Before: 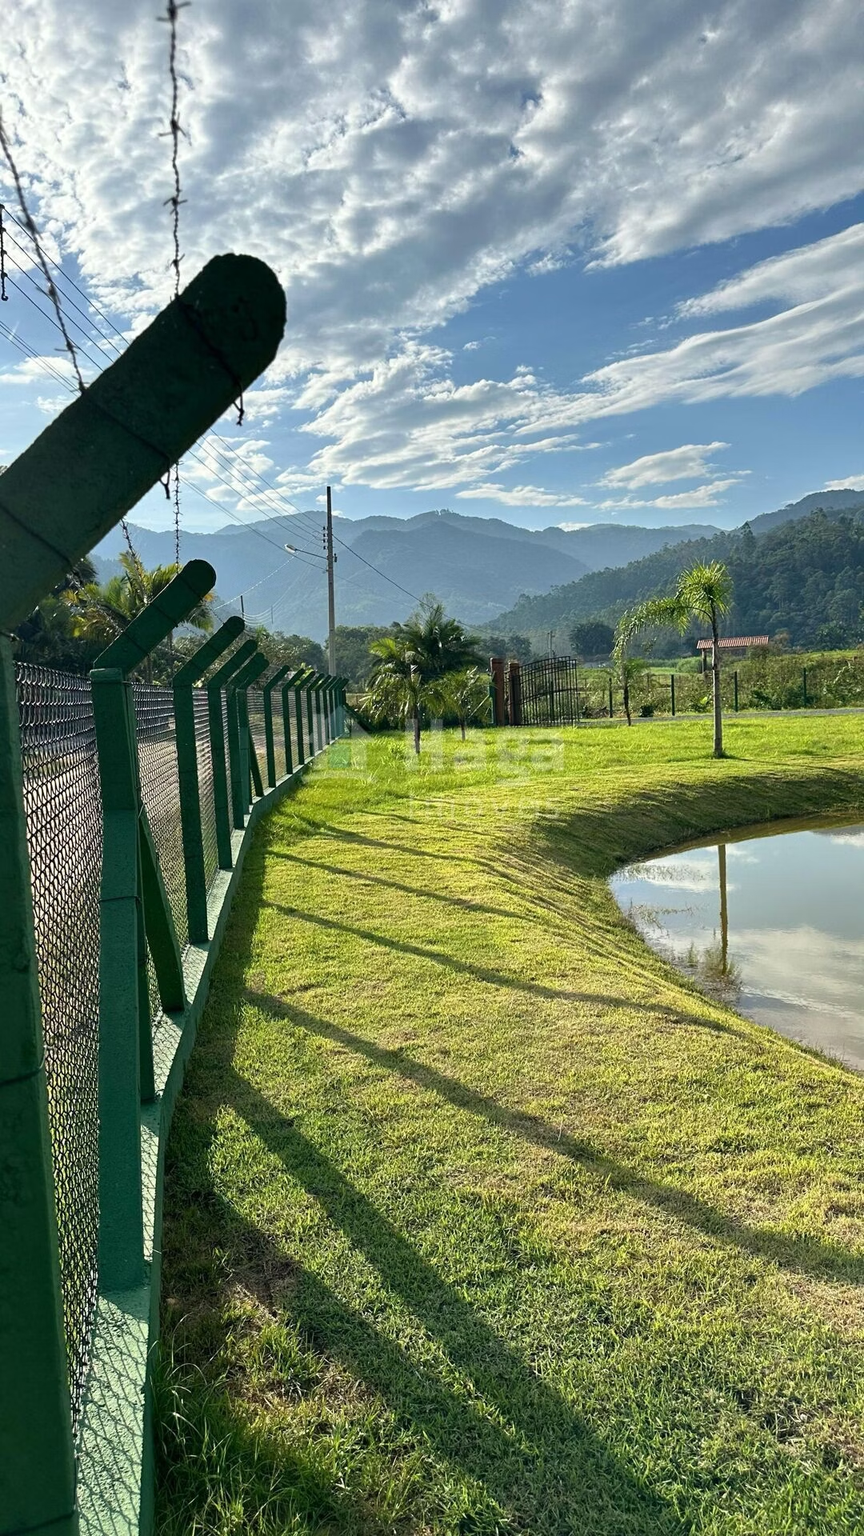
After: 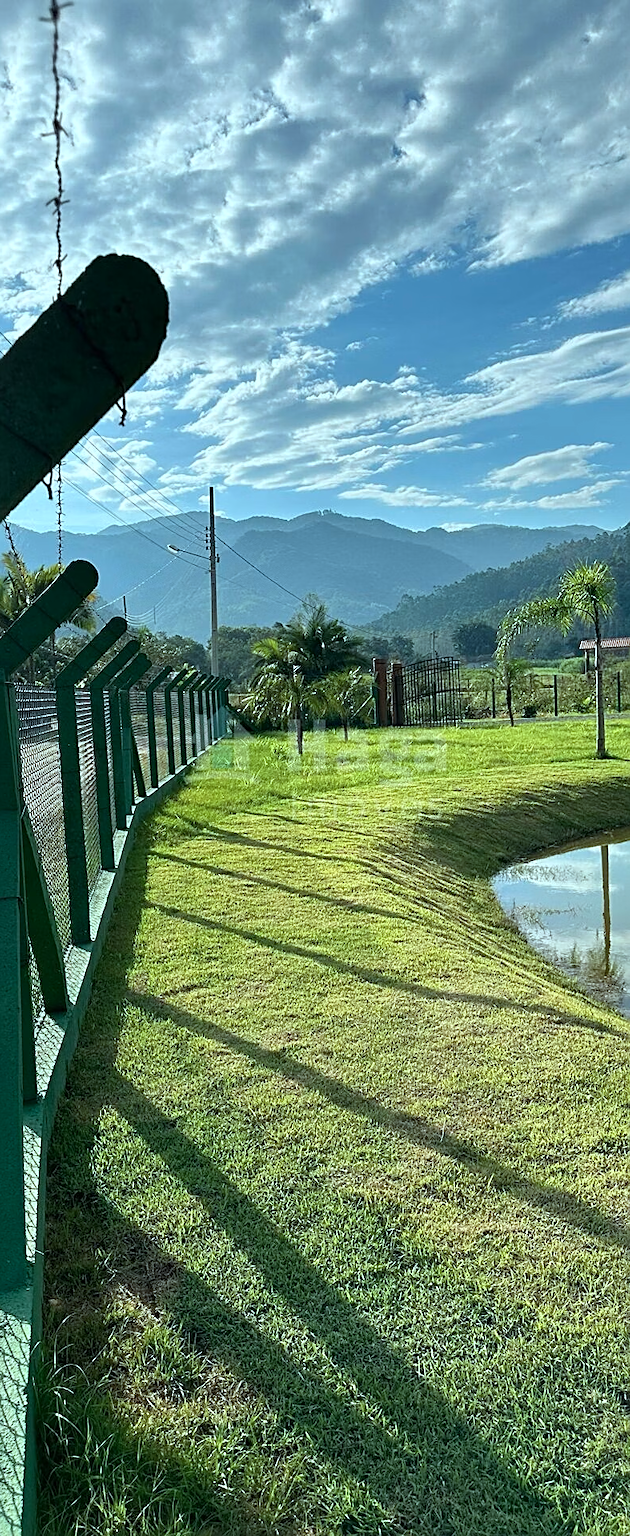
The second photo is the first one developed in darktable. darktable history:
crop: left 13.665%, top 0%, right 13.367%
sharpen: on, module defaults
color correction: highlights a* -9.99, highlights b* -10.48
